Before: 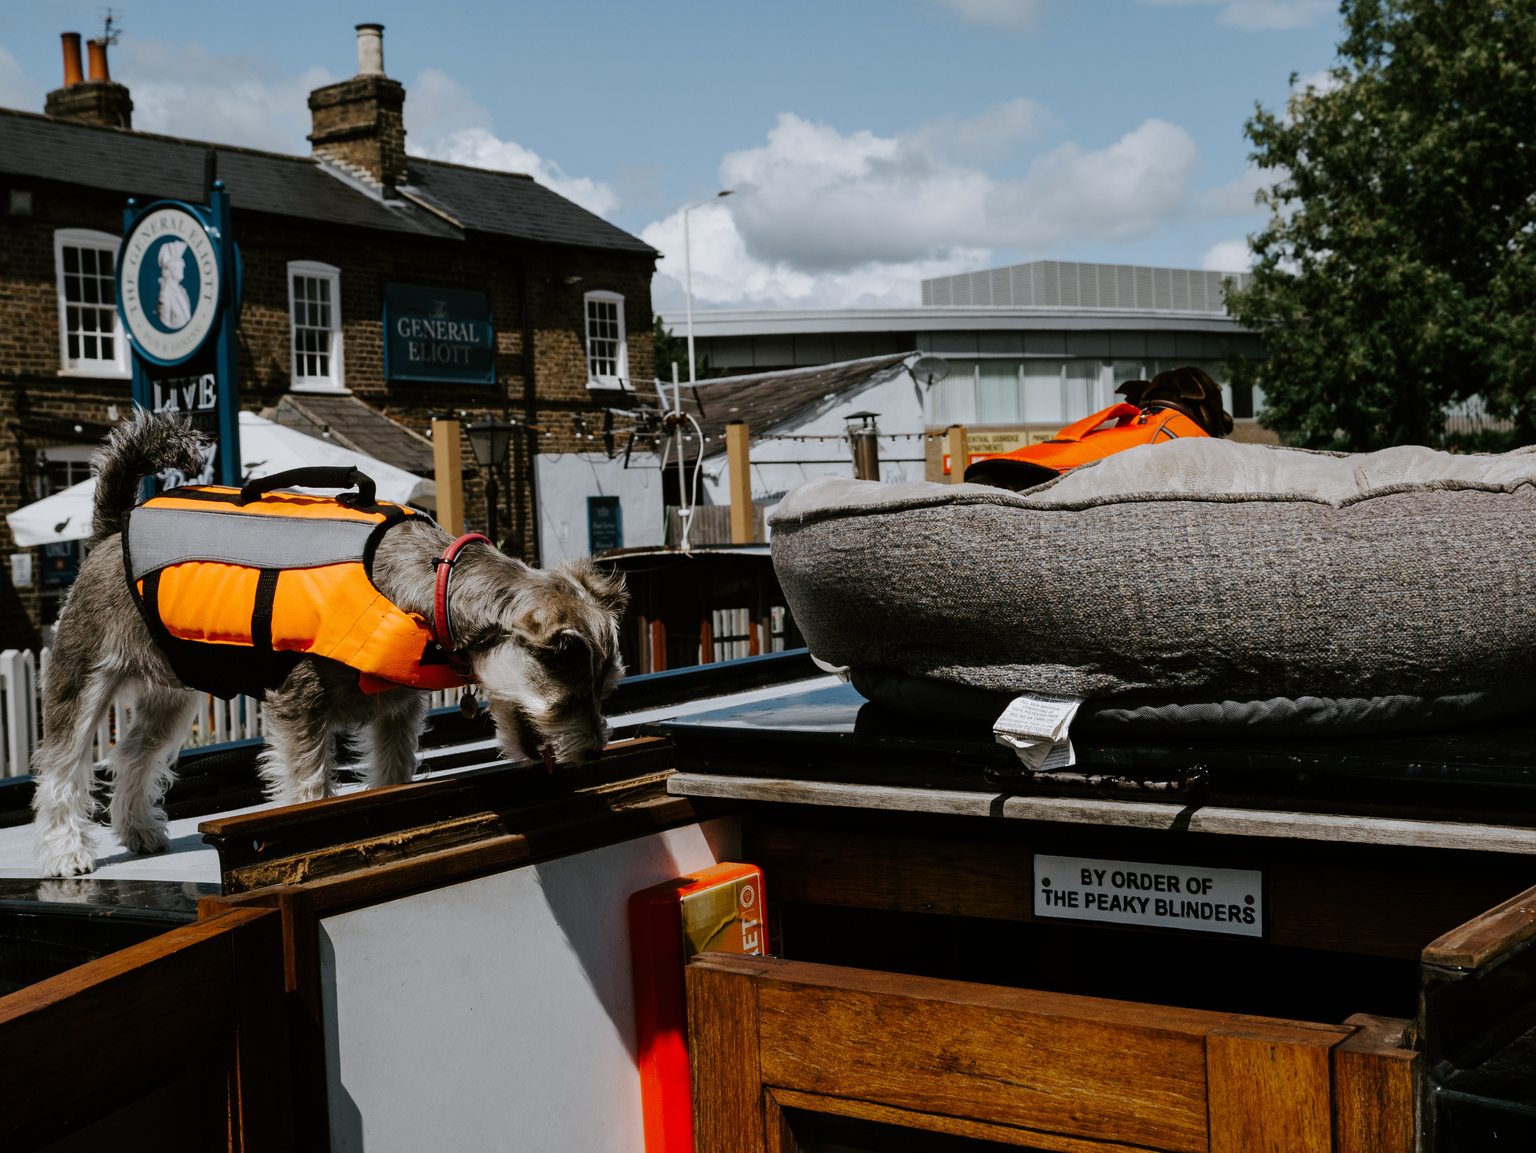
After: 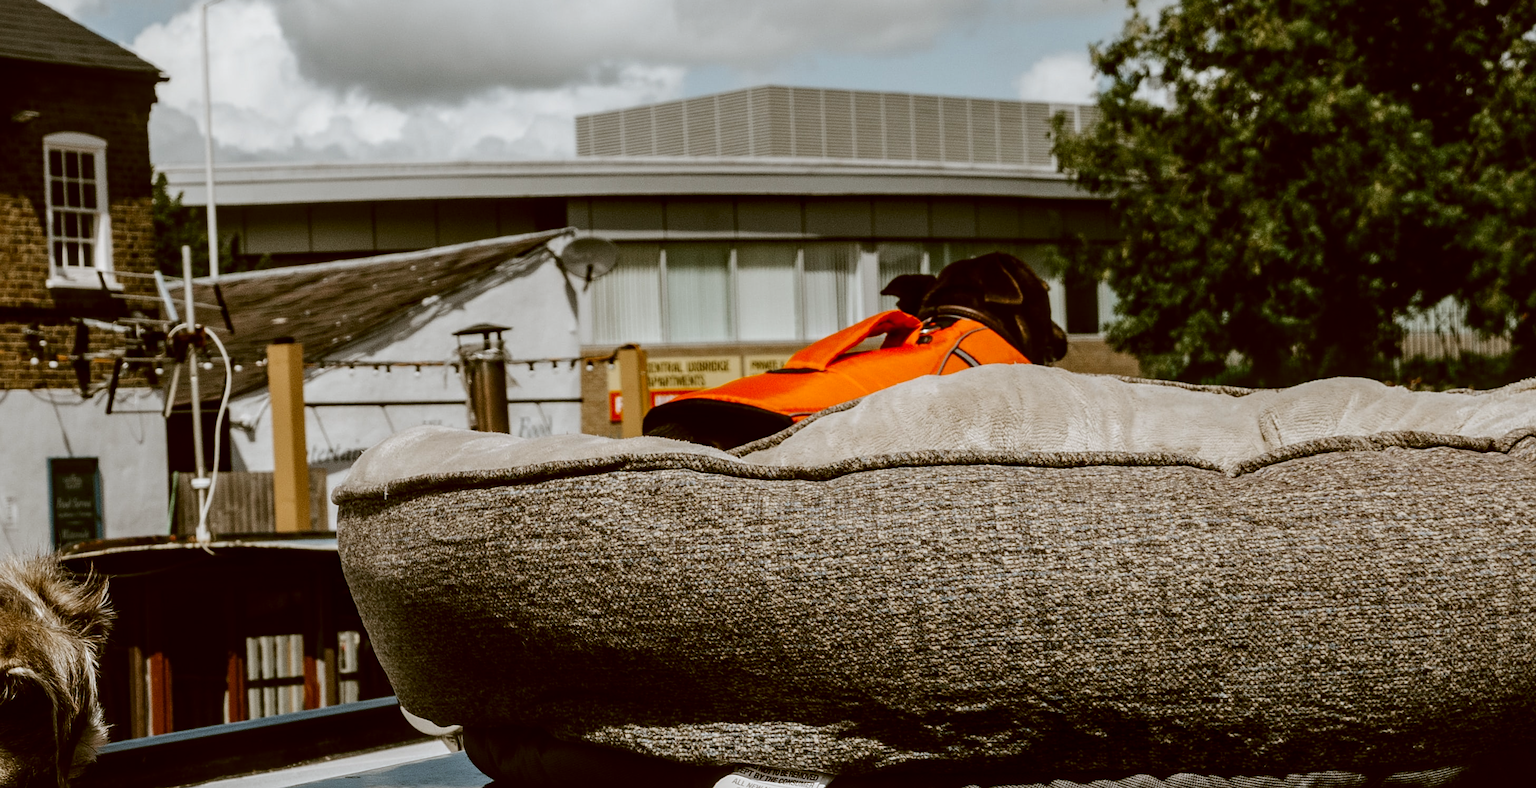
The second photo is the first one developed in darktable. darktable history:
local contrast: detail 130%
sharpen: amount 0.208
crop: left 36.276%, top 17.938%, right 0.345%, bottom 38.718%
shadows and highlights: shadows -10.27, white point adjustment 1.47, highlights 11.2
color correction: highlights a* -0.519, highlights b* 0.18, shadows a* 4.56, shadows b* 20.57
